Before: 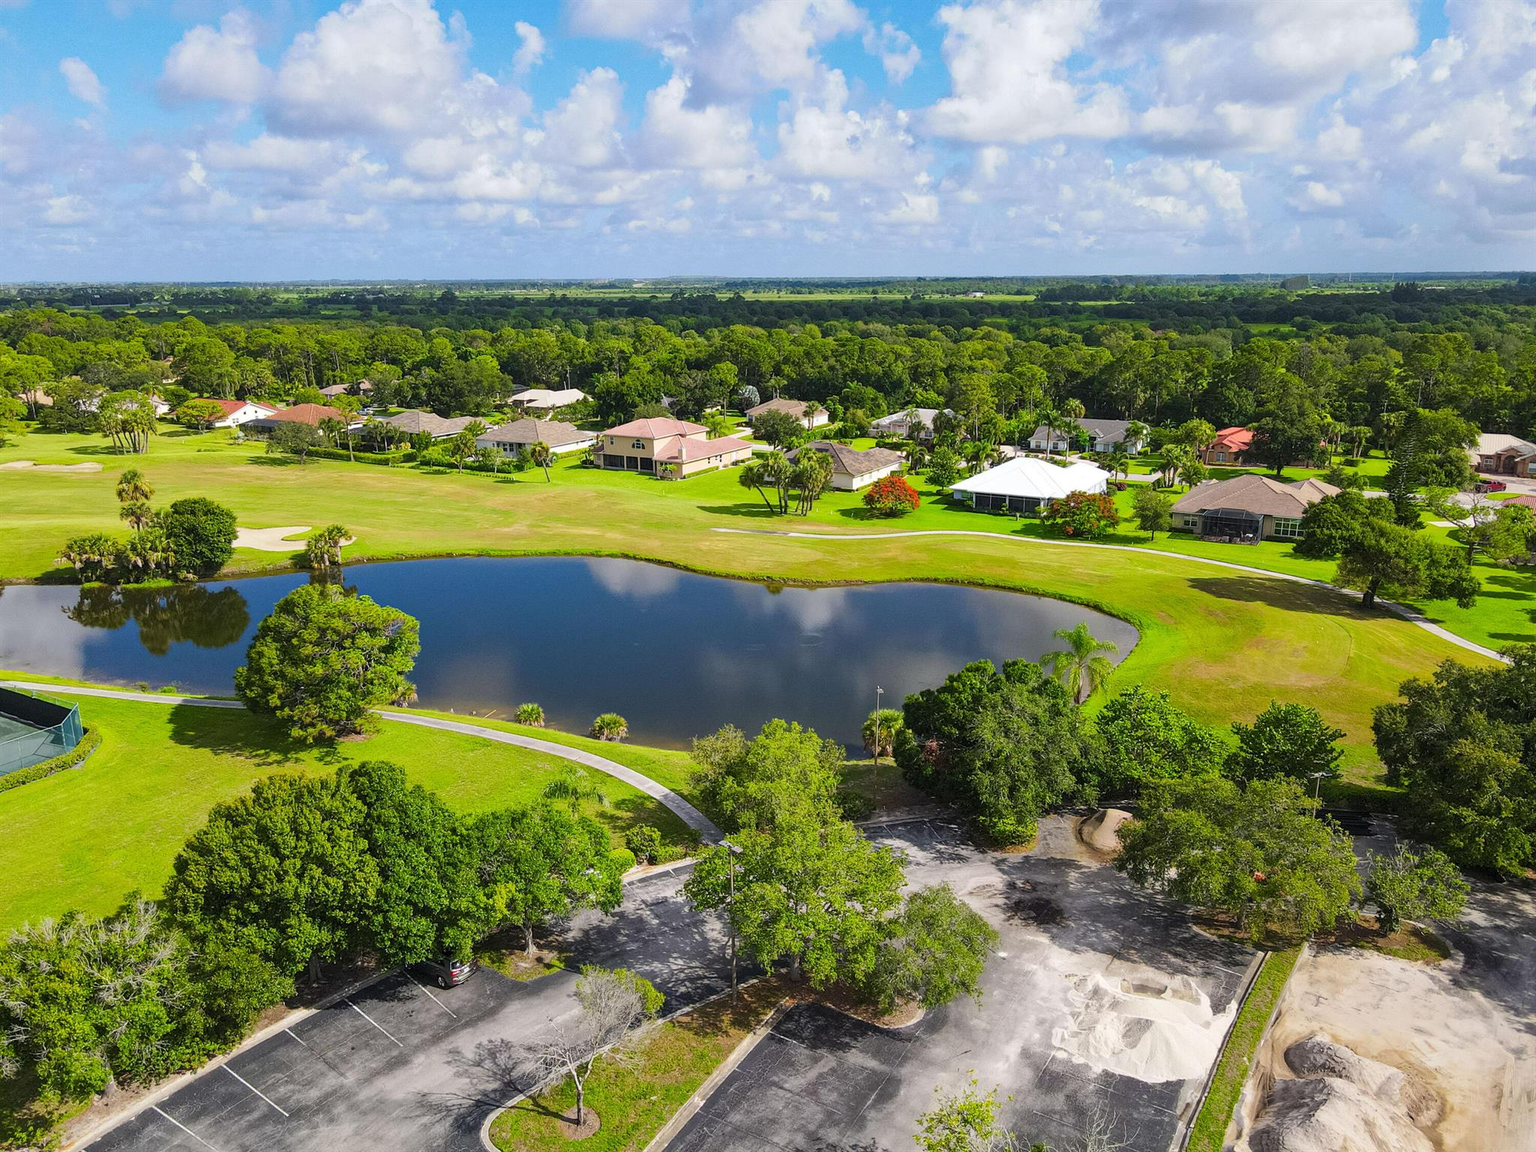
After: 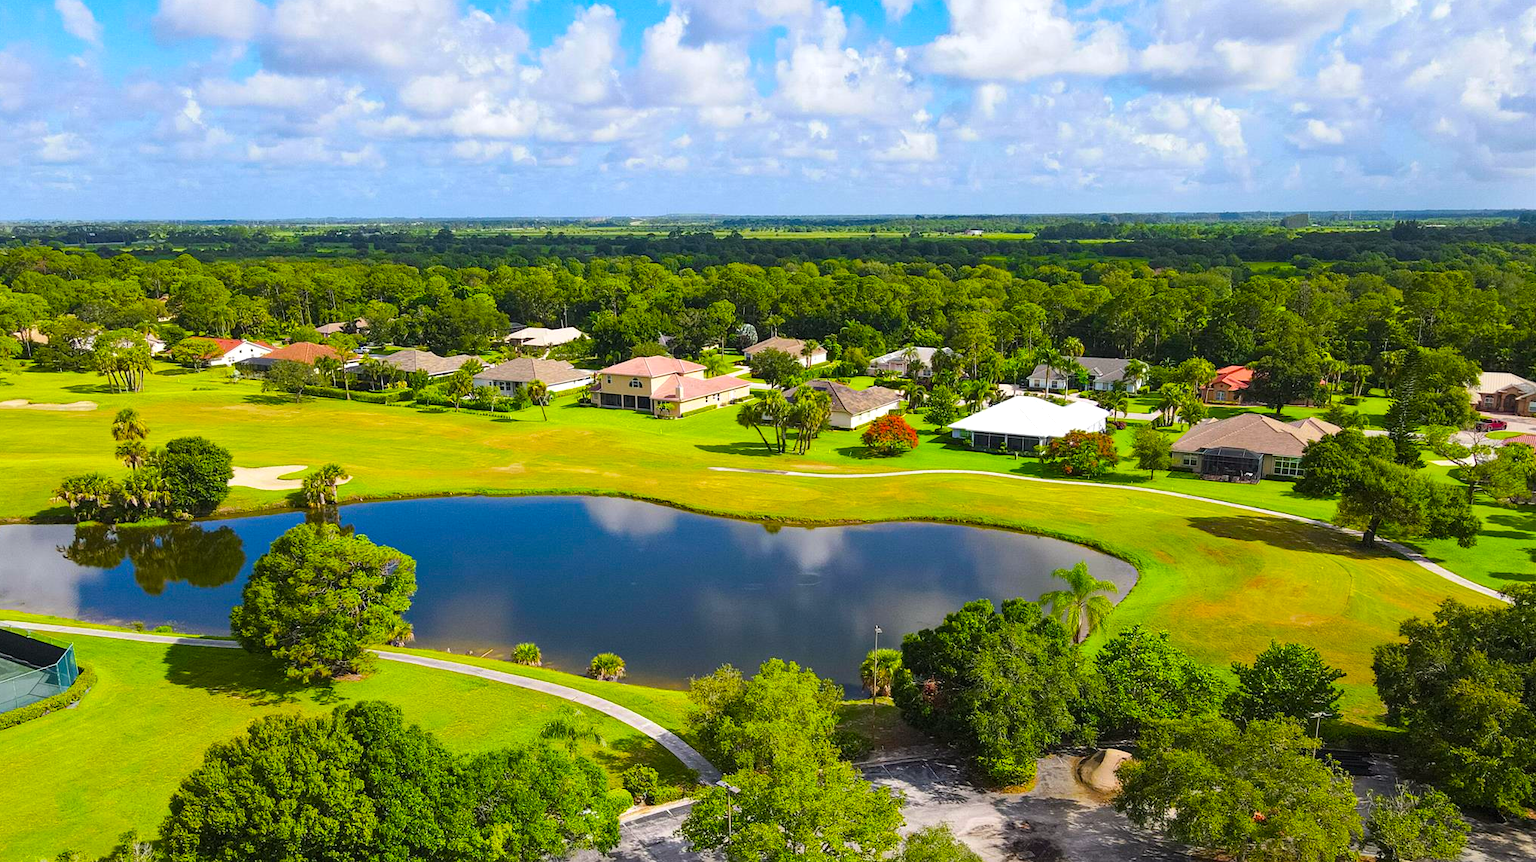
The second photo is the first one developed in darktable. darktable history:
crop: left 0.371%, top 5.474%, bottom 19.852%
color balance rgb: power › chroma 0.231%, power › hue 62.63°, perceptual saturation grading › global saturation 29.6%, perceptual brilliance grading › global brilliance 4.818%, global vibrance 20%
